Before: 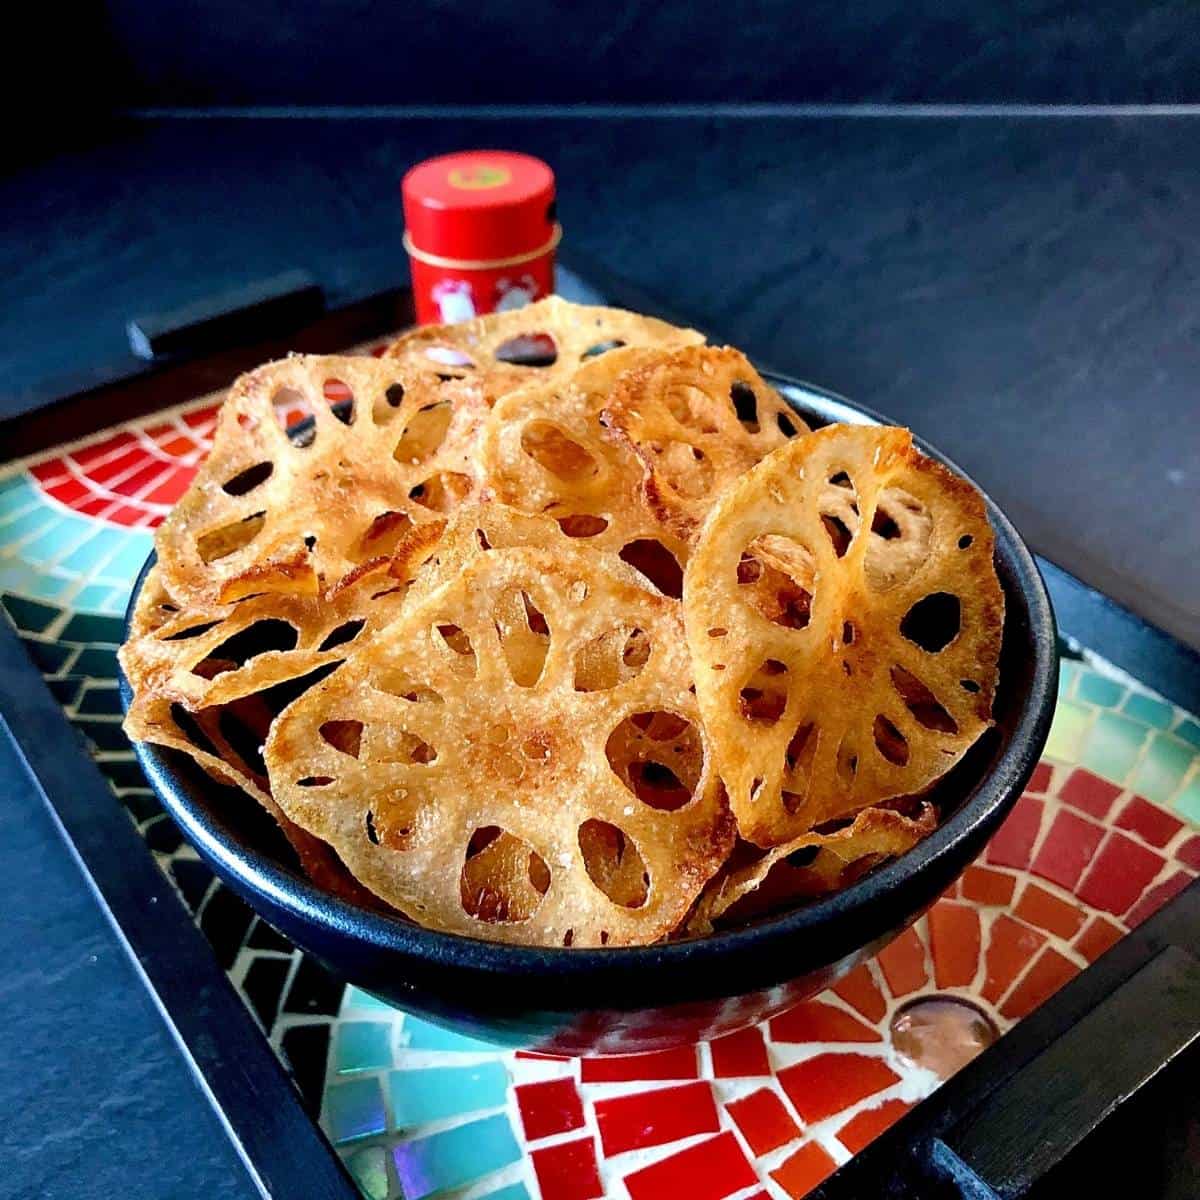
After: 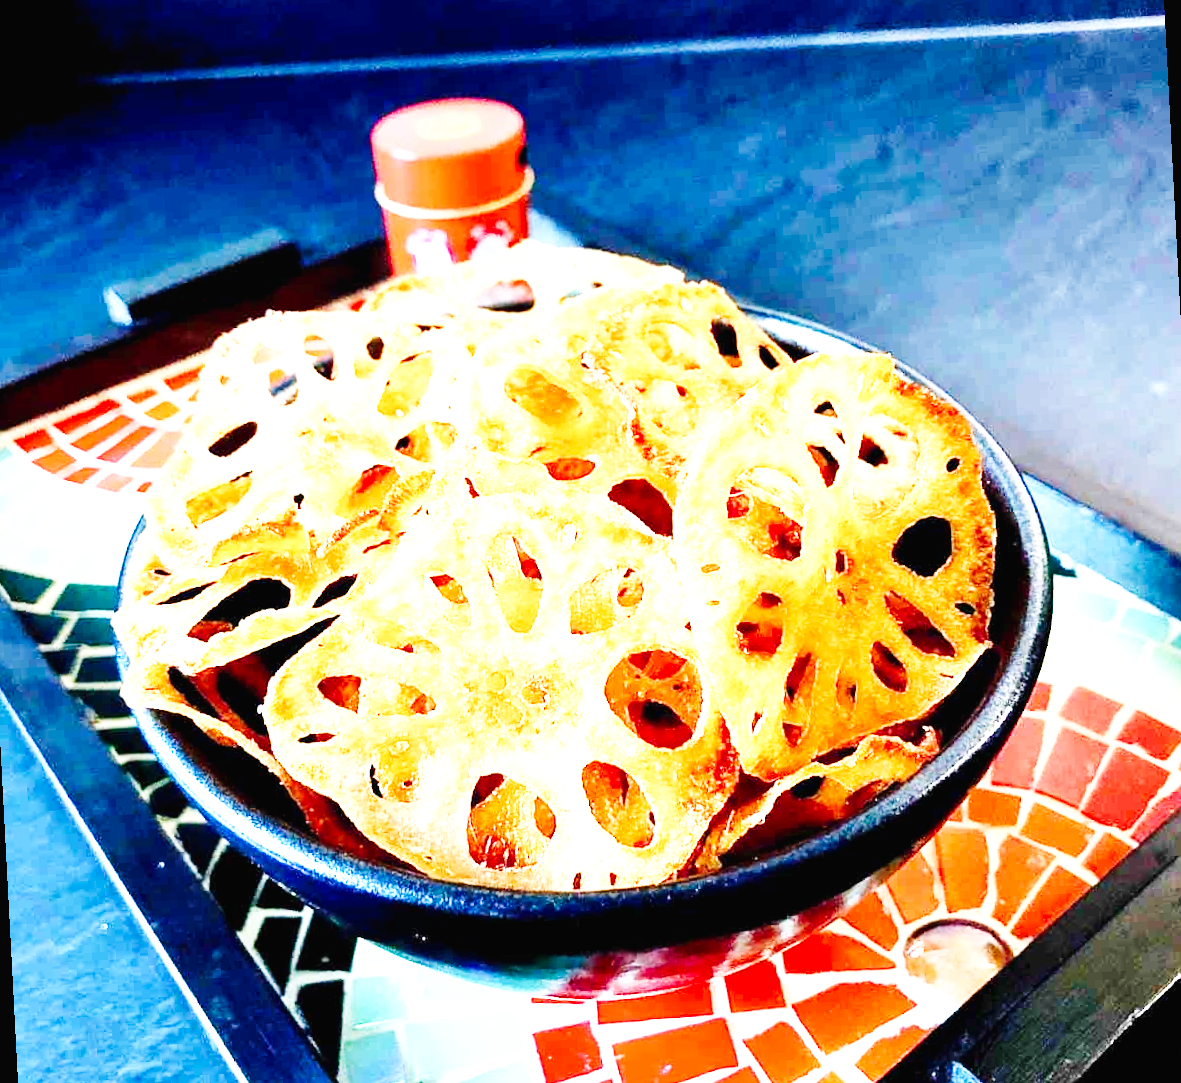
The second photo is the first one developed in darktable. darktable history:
rotate and perspective: rotation -3°, crop left 0.031, crop right 0.968, crop top 0.07, crop bottom 0.93
base curve: curves: ch0 [(0, 0.003) (0.001, 0.002) (0.006, 0.004) (0.02, 0.022) (0.048, 0.086) (0.094, 0.234) (0.162, 0.431) (0.258, 0.629) (0.385, 0.8) (0.548, 0.918) (0.751, 0.988) (1, 1)], preserve colors none
exposure: black level correction 0, exposure 1.4 EV, compensate highlight preservation false
